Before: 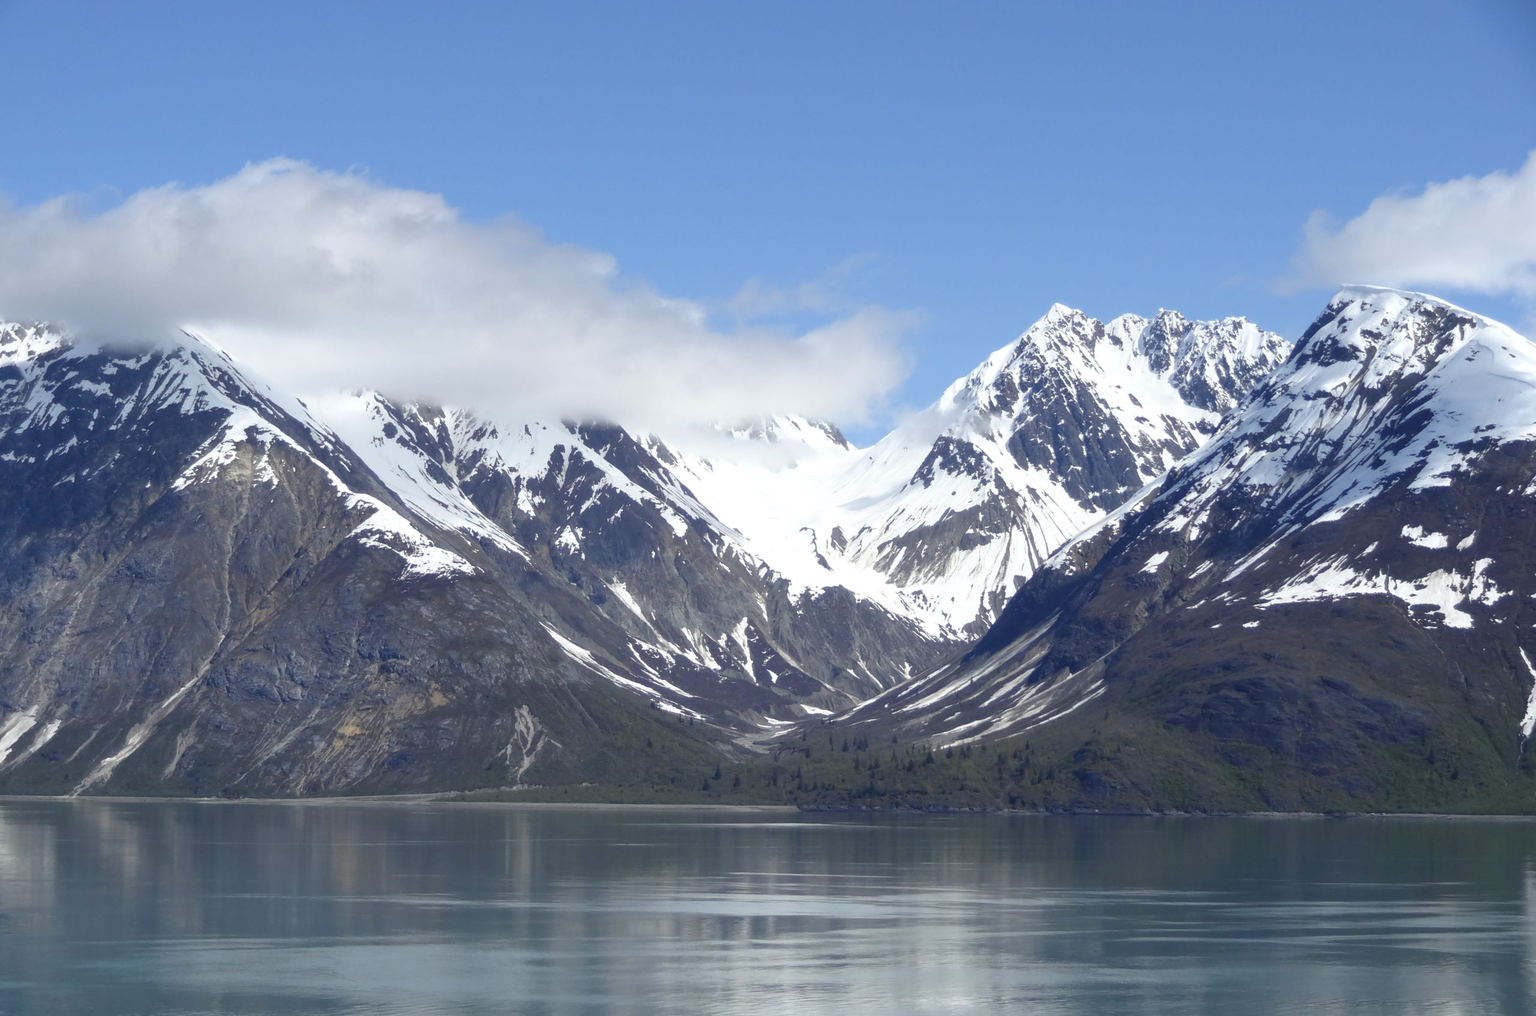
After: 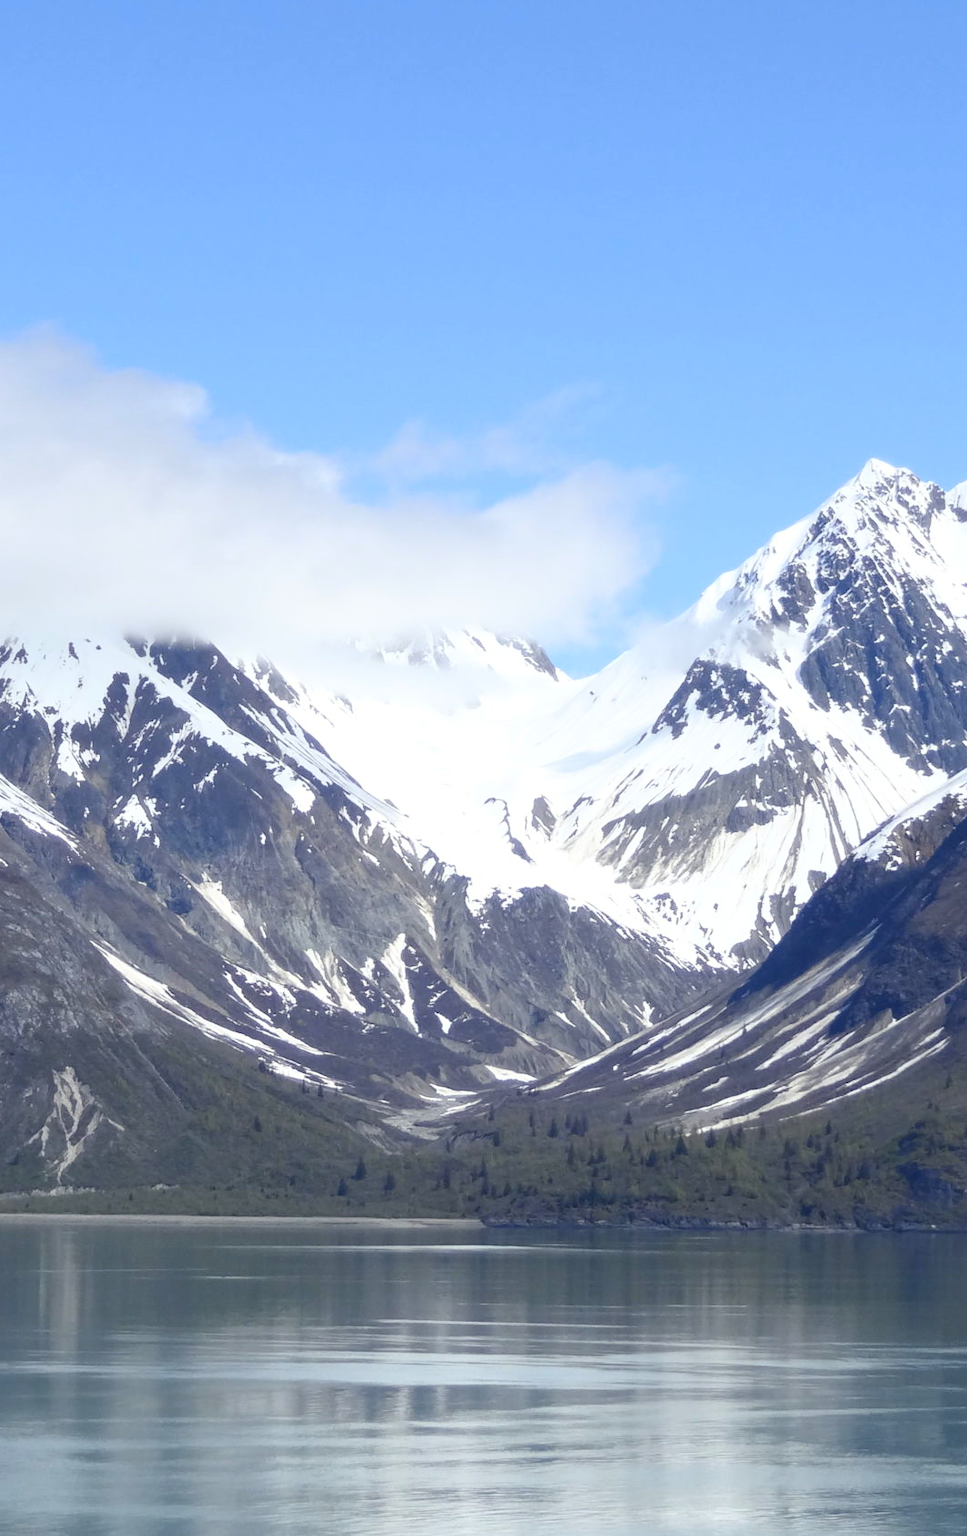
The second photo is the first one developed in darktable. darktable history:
contrast brightness saturation: contrast 0.2, brightness 0.16, saturation 0.22
crop: left 31.229%, right 27.105%
